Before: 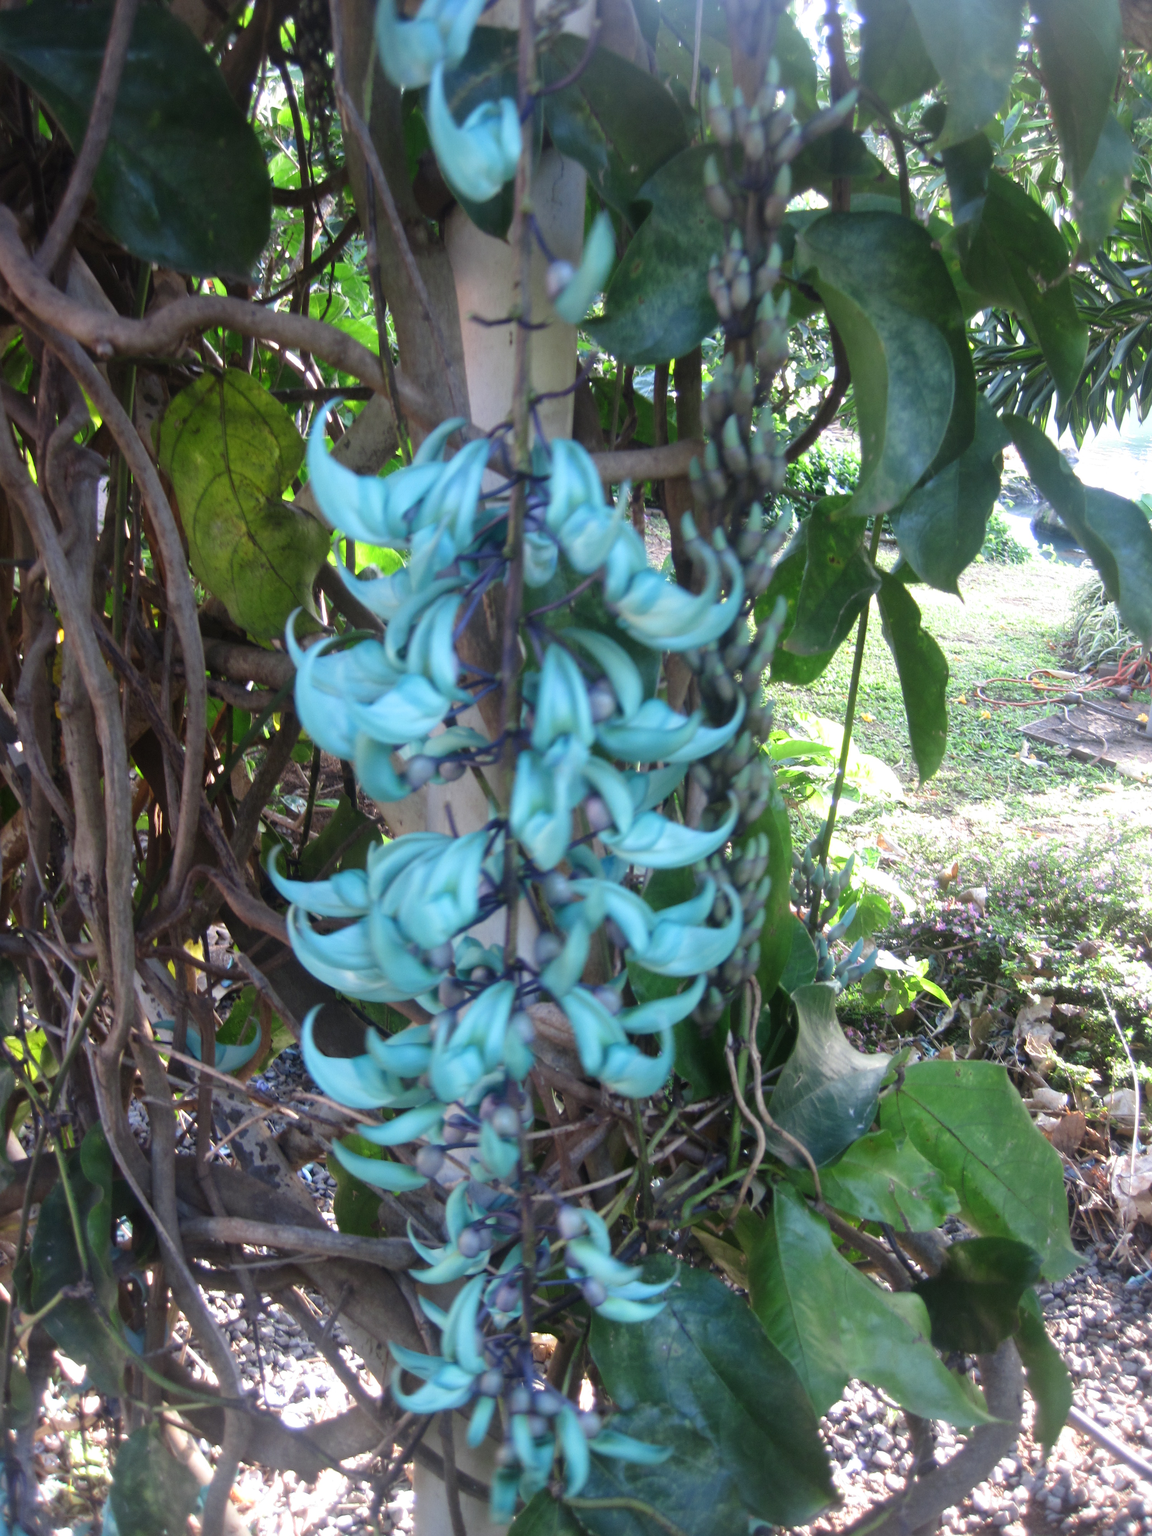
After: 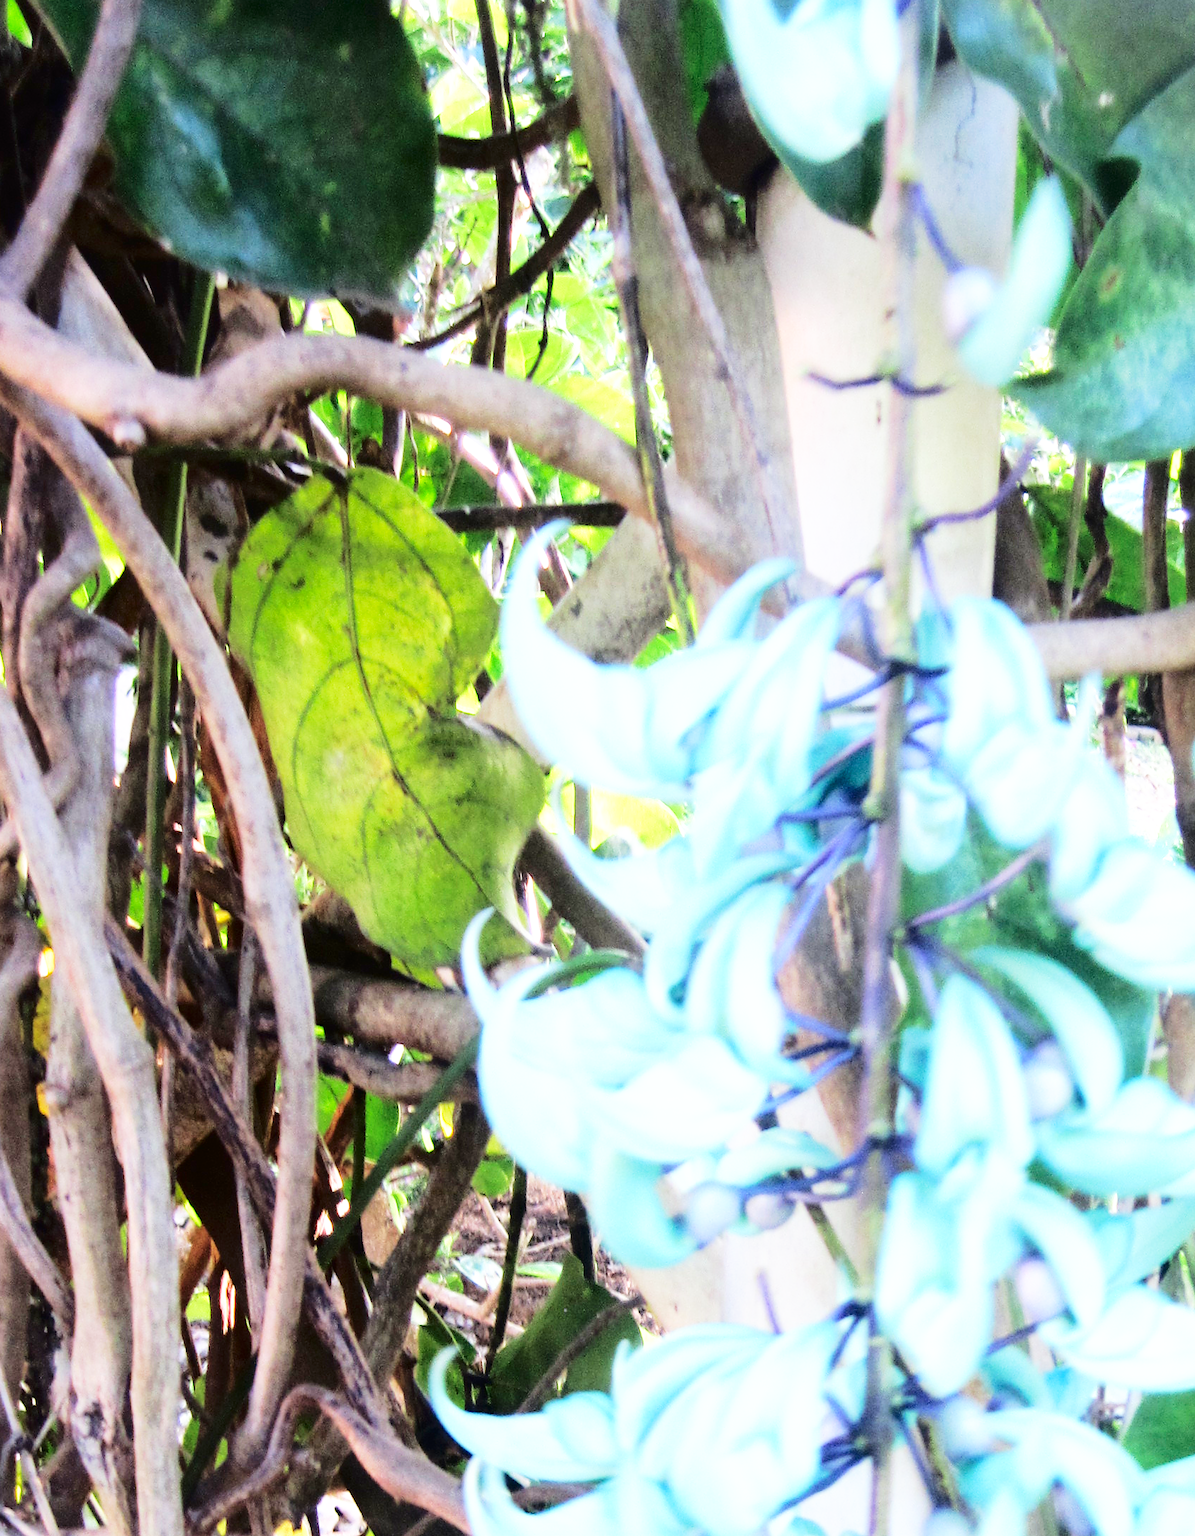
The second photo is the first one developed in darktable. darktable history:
tone curve: curves: ch0 [(0, 0) (0.003, 0.001) (0.011, 0.006) (0.025, 0.012) (0.044, 0.018) (0.069, 0.025) (0.1, 0.045) (0.136, 0.074) (0.177, 0.124) (0.224, 0.196) (0.277, 0.289) (0.335, 0.396) (0.399, 0.495) (0.468, 0.585) (0.543, 0.663) (0.623, 0.728) (0.709, 0.808) (0.801, 0.87) (0.898, 0.932) (1, 1)], color space Lab, independent channels, preserve colors none
base curve: curves: ch0 [(0, 0) (0.007, 0.004) (0.027, 0.03) (0.046, 0.07) (0.207, 0.54) (0.442, 0.872) (0.673, 0.972) (1, 1)], preserve colors none
crop and rotate: left 3.035%, top 7.49%, right 40.753%, bottom 38.33%
exposure: black level correction 0, exposure 0.68 EV, compensate exposure bias true, compensate highlight preservation false
